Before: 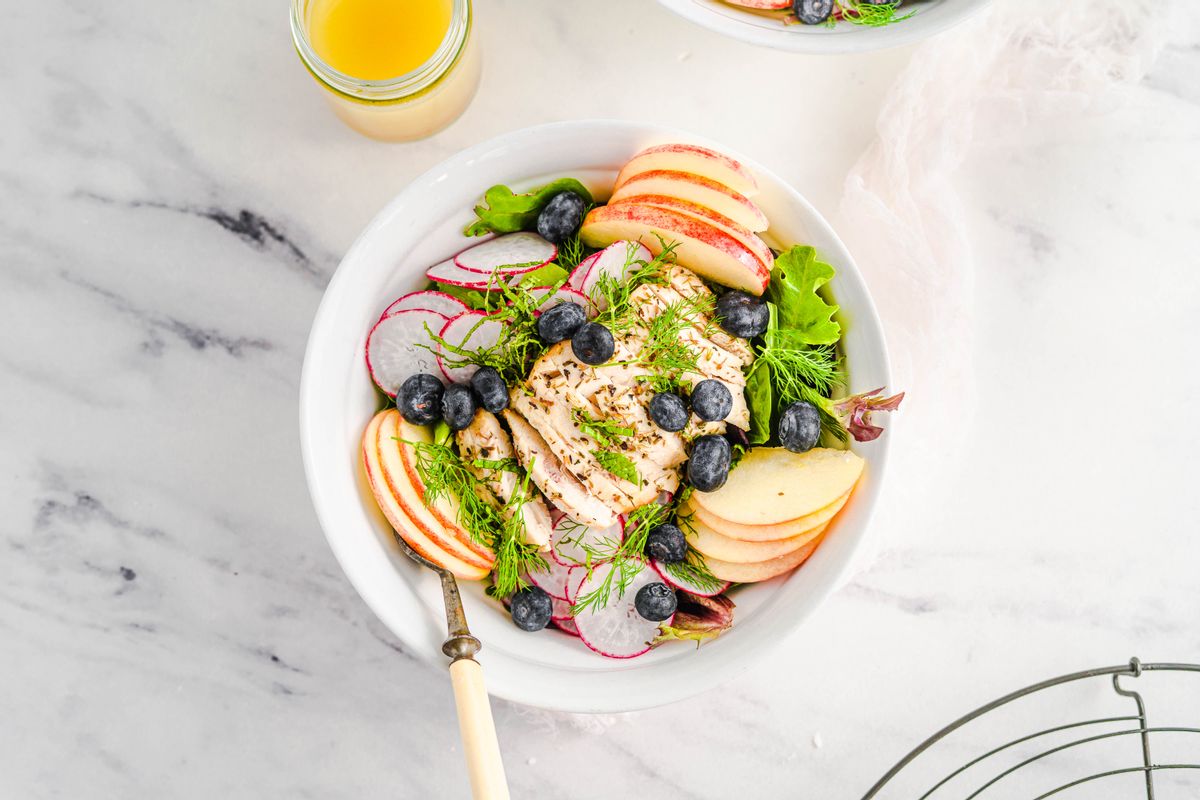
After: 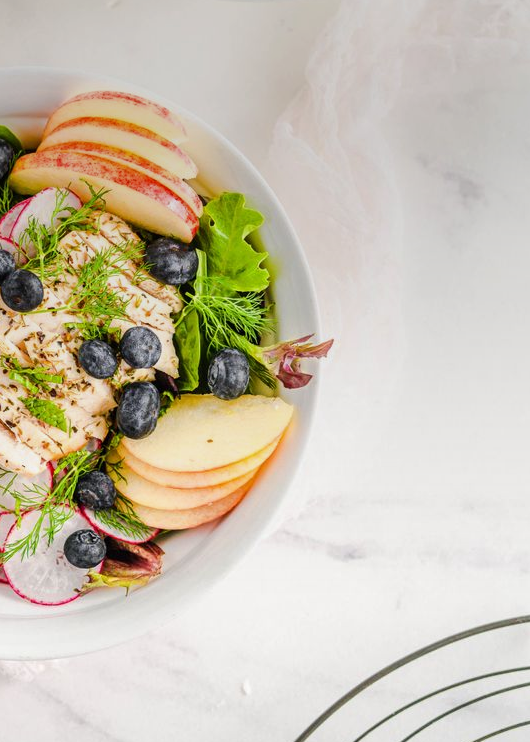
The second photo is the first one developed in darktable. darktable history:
graduated density: on, module defaults
crop: left 47.628%, top 6.643%, right 7.874%
